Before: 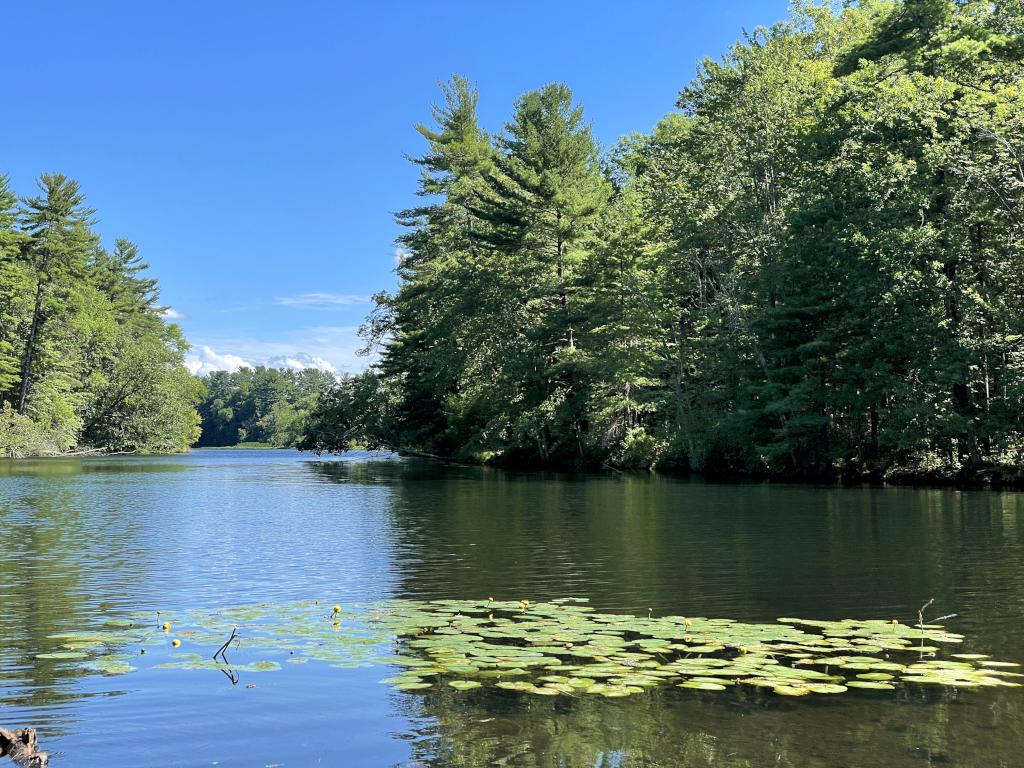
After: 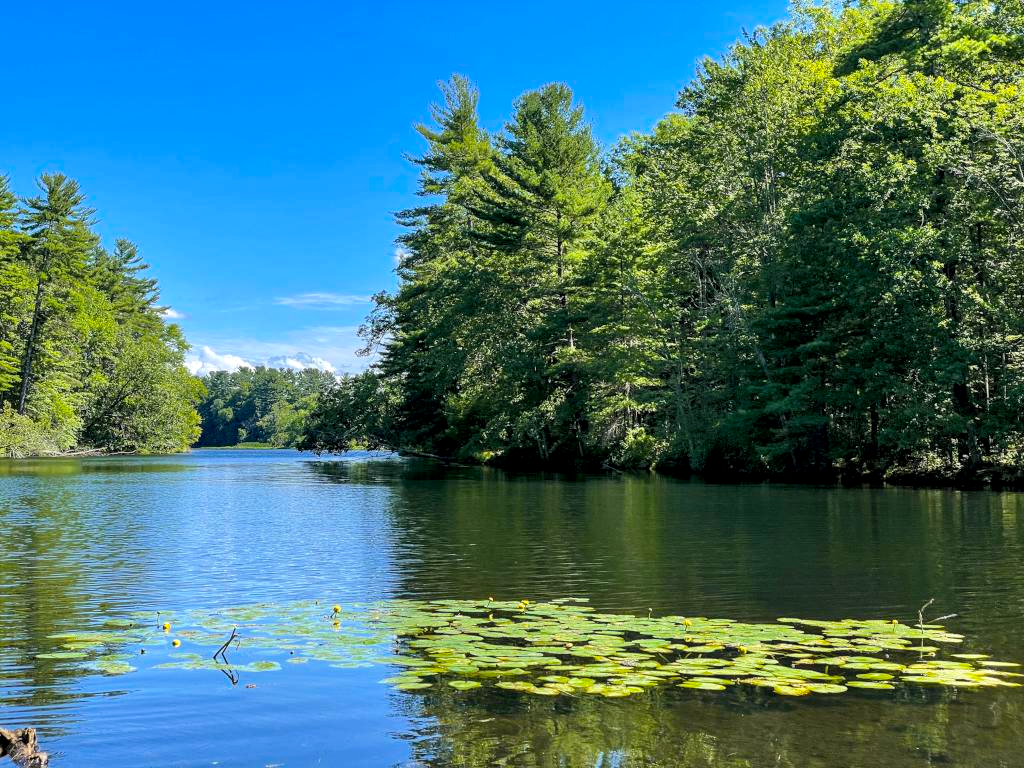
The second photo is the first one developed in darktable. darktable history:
color balance rgb: perceptual saturation grading › global saturation 40%, global vibrance 15%
local contrast: on, module defaults
